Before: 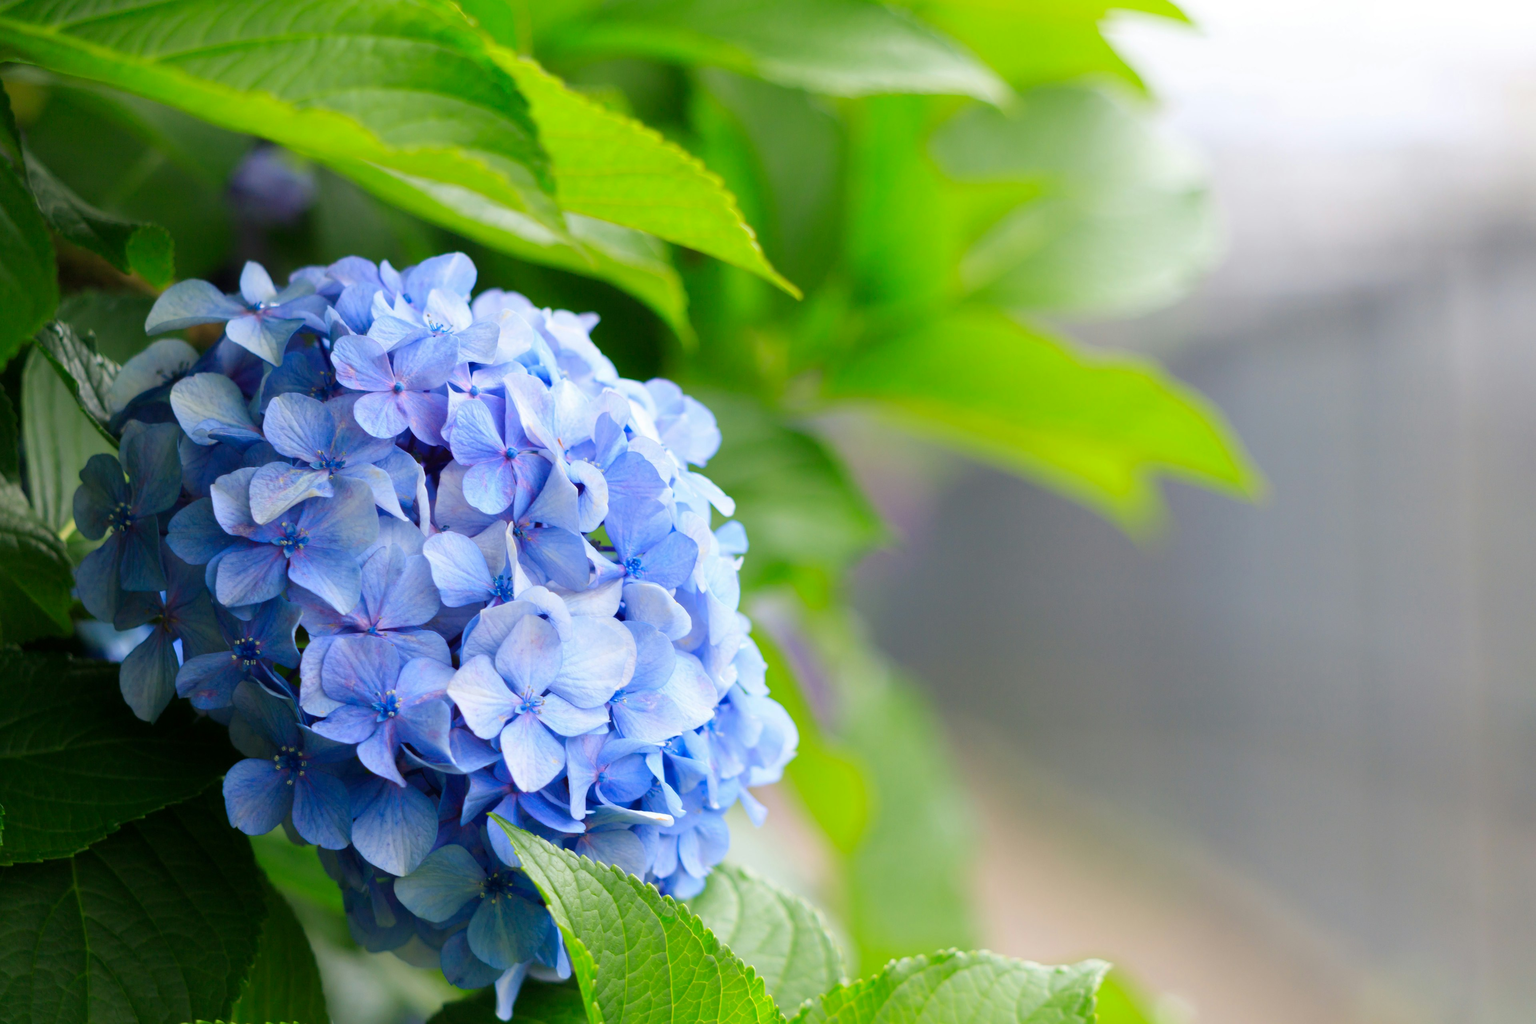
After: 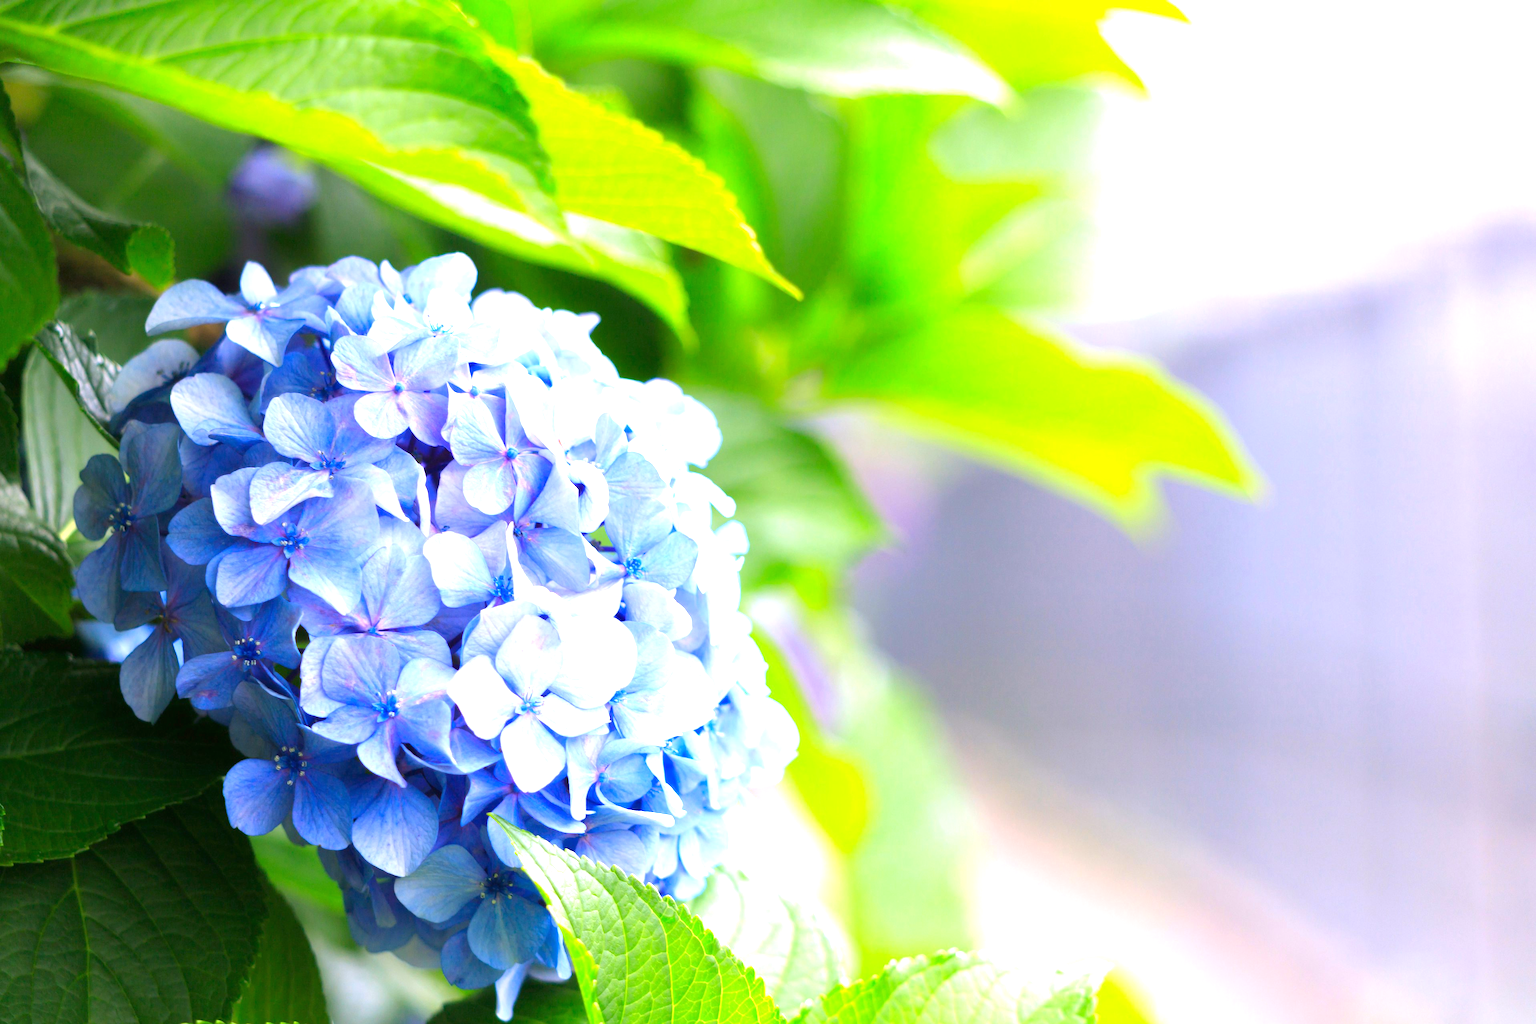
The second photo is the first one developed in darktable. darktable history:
exposure: black level correction 0, exposure 1.2 EV, compensate highlight preservation false
white balance: red 1.042, blue 1.17
